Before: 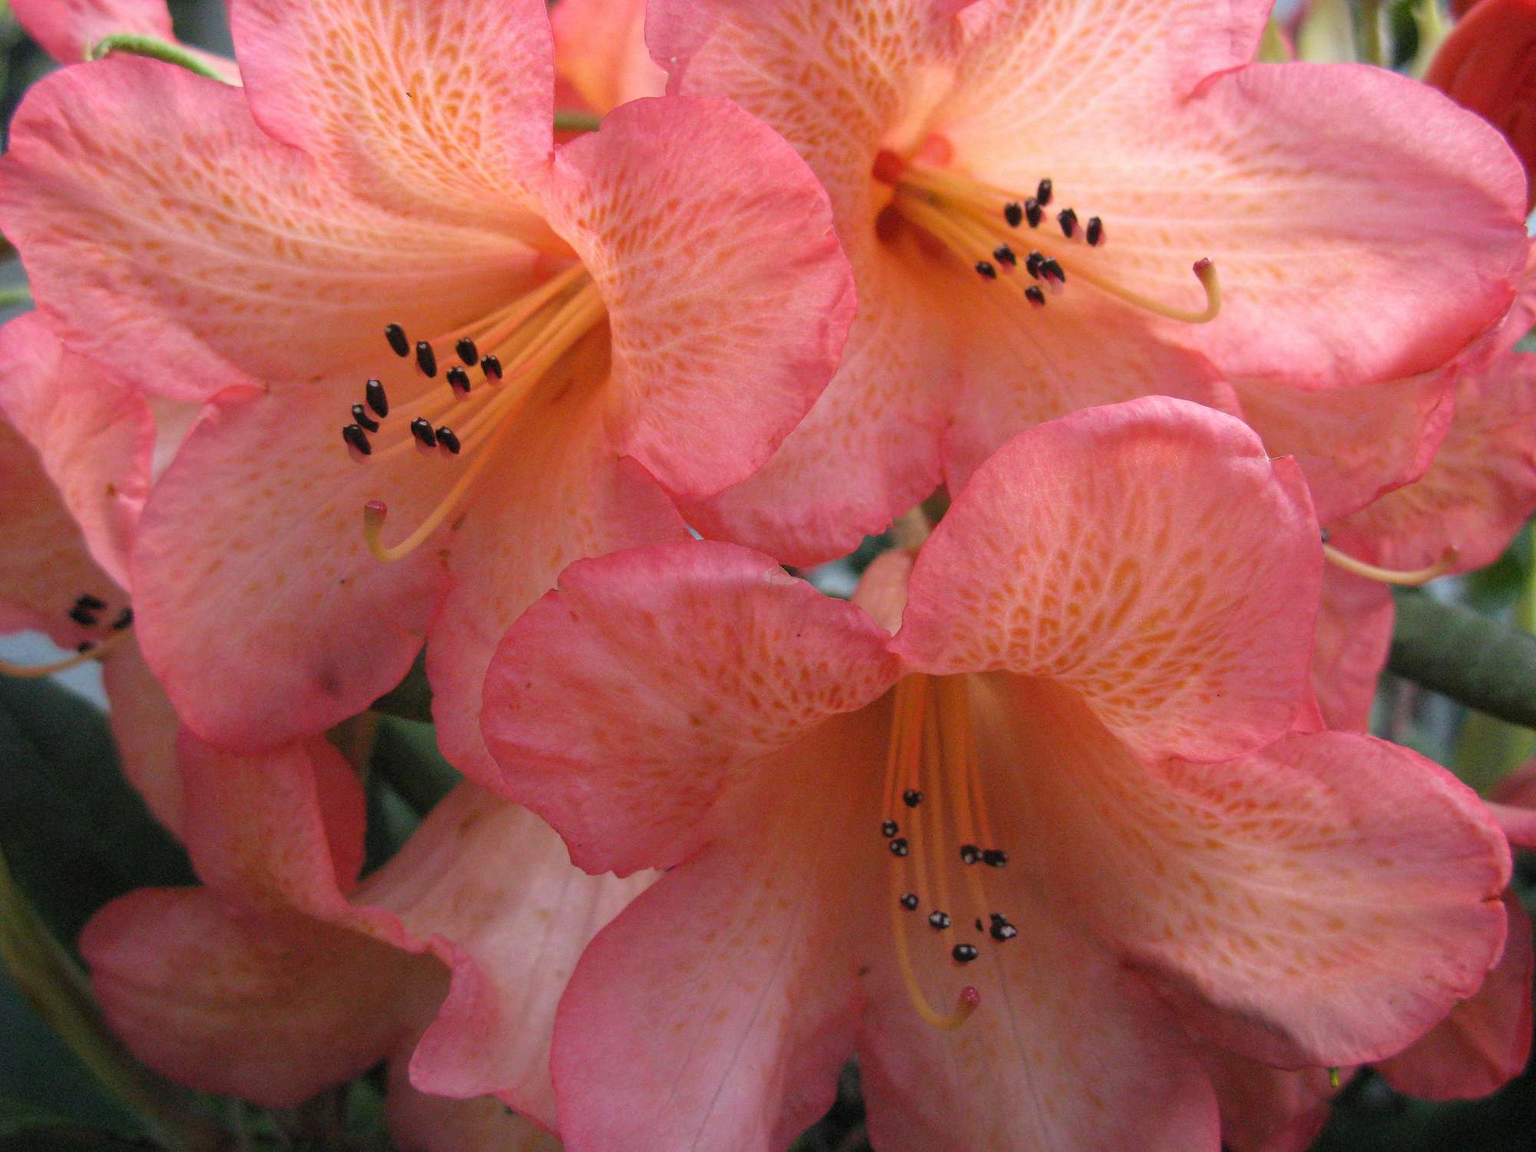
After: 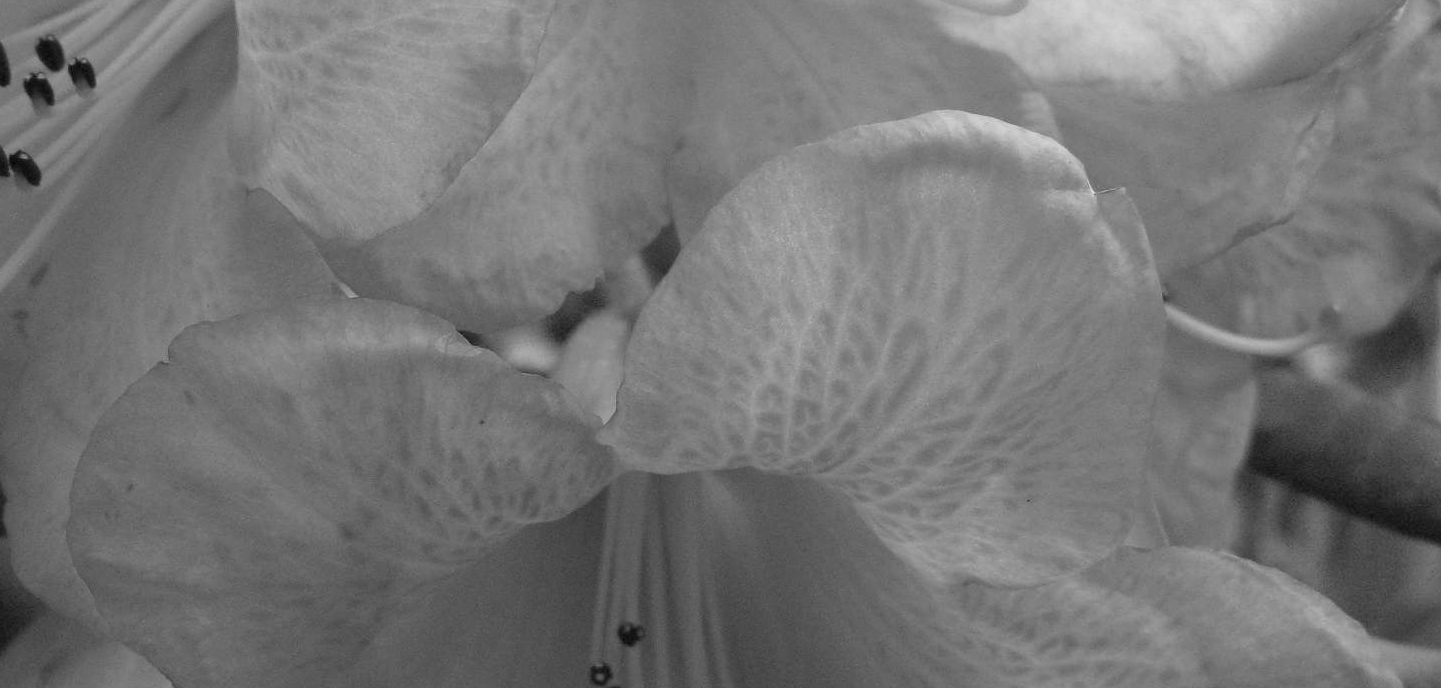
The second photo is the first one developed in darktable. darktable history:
monochrome: on, module defaults
crop and rotate: left 27.938%, top 27.046%, bottom 27.046%
